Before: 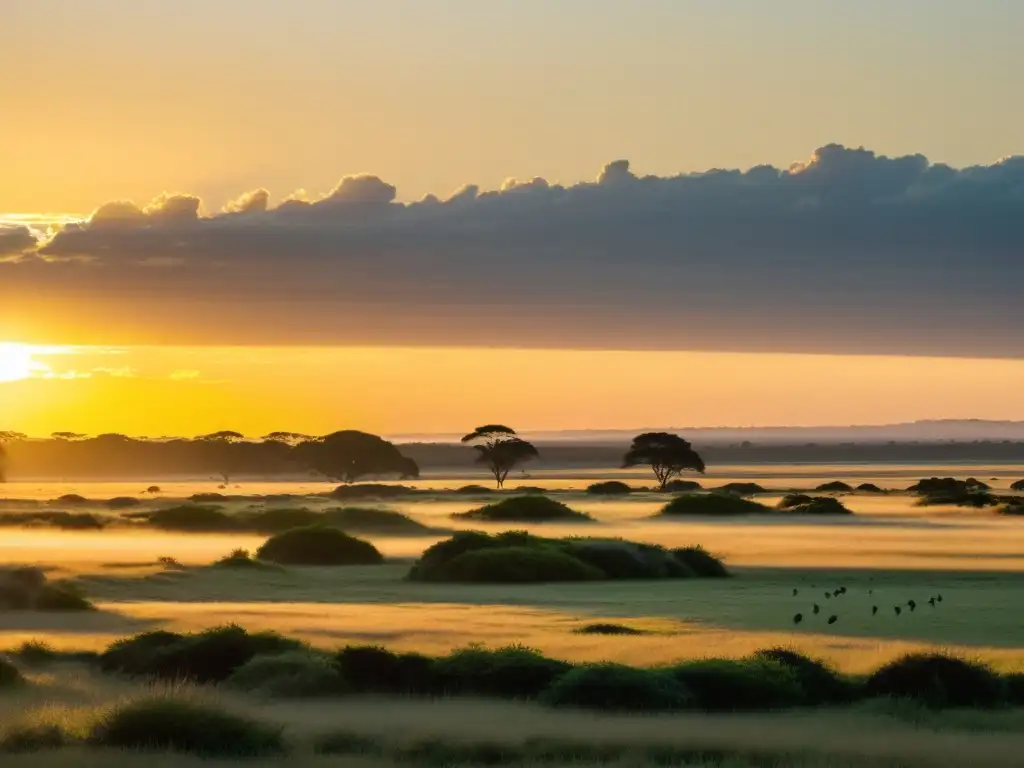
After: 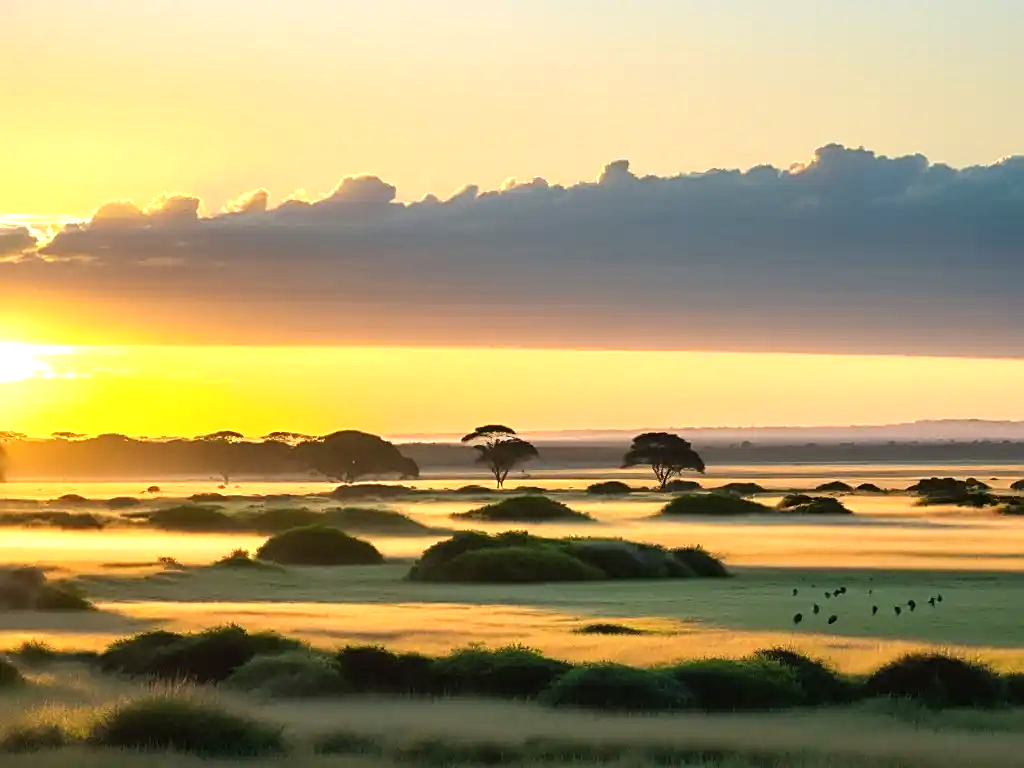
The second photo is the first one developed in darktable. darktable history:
sharpen: on, module defaults
exposure: black level correction 0, exposure 0.697 EV, compensate highlight preservation false
tone equalizer: mask exposure compensation -0.487 EV
